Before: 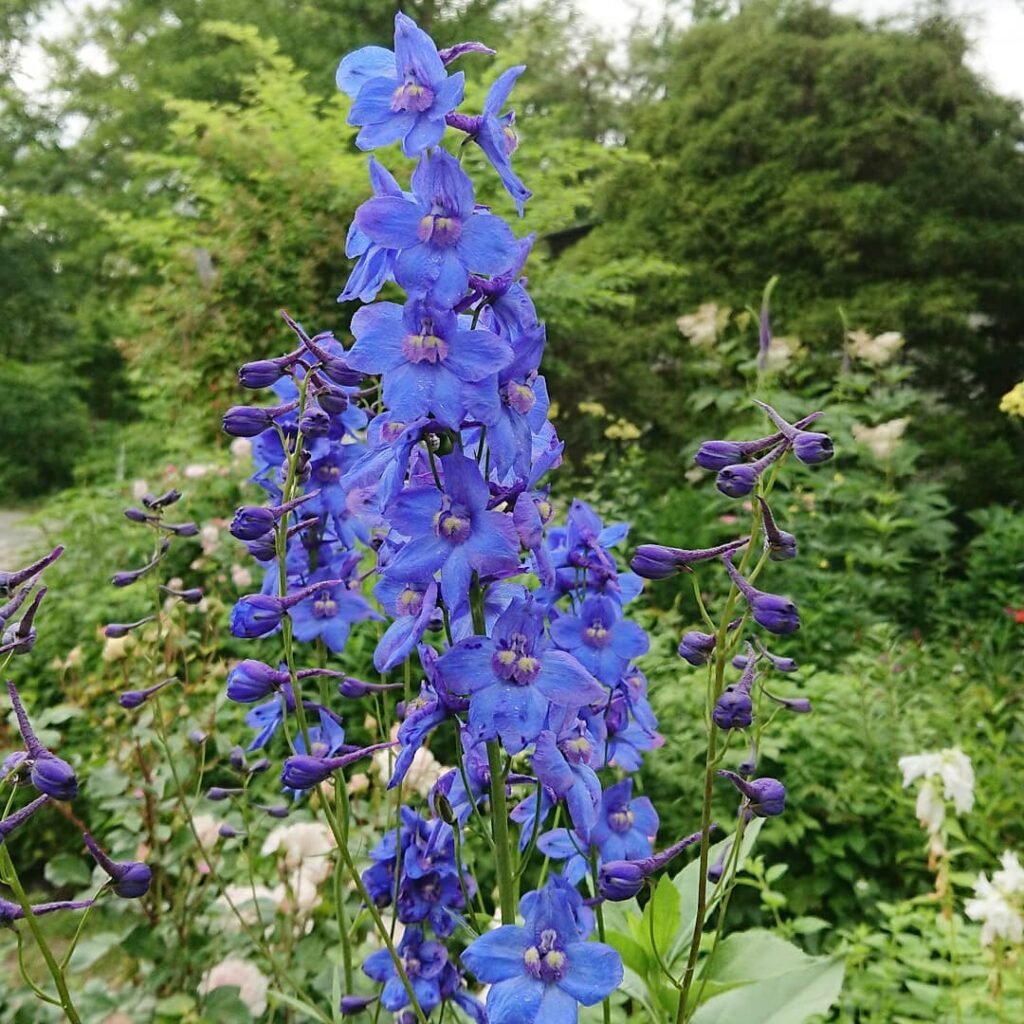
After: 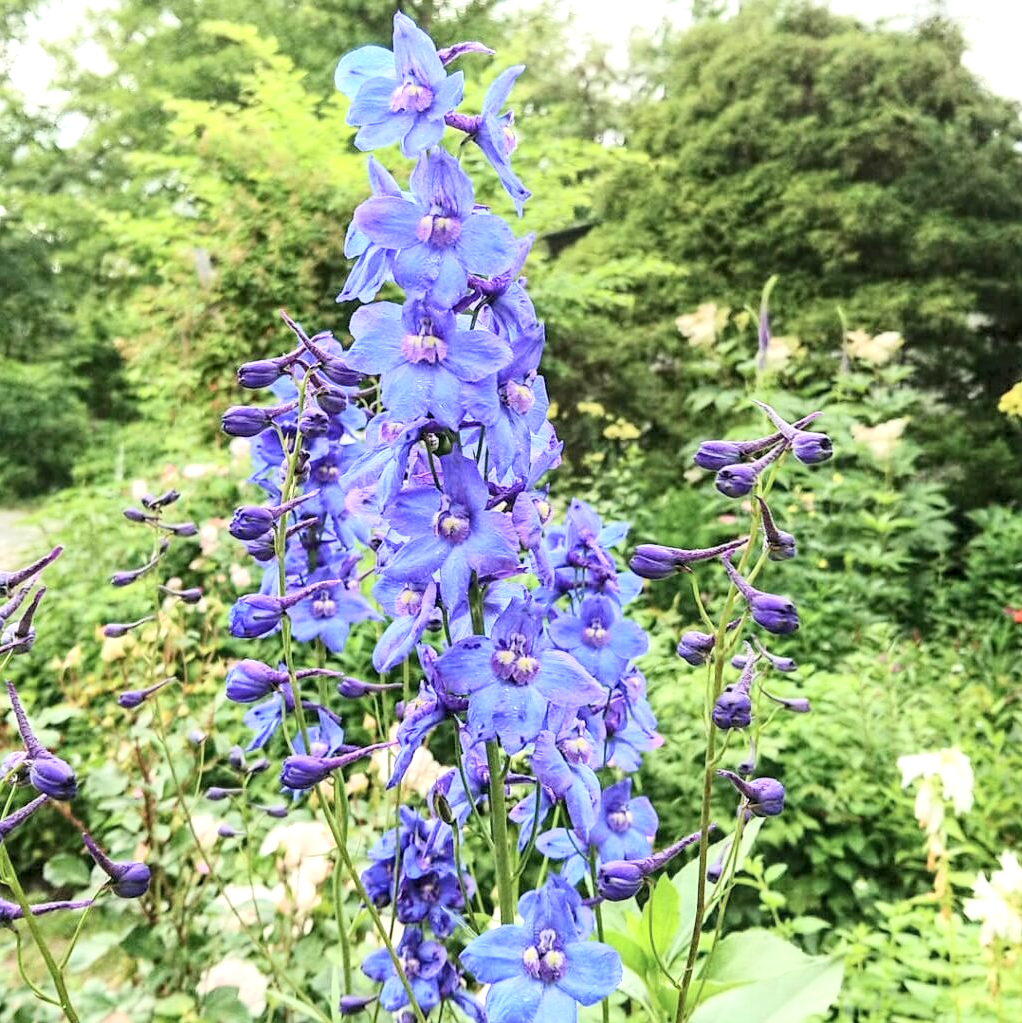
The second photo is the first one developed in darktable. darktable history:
tone curve: curves: ch0 [(0, 0) (0.118, 0.034) (0.182, 0.124) (0.265, 0.214) (0.504, 0.508) (0.783, 0.825) (1, 1)], color space Lab, independent channels, preserve colors none
contrast brightness saturation: contrast 0.141, brightness 0.218
exposure: exposure 0.6 EV, compensate highlight preservation false
crop: left 0.184%
local contrast: on, module defaults
